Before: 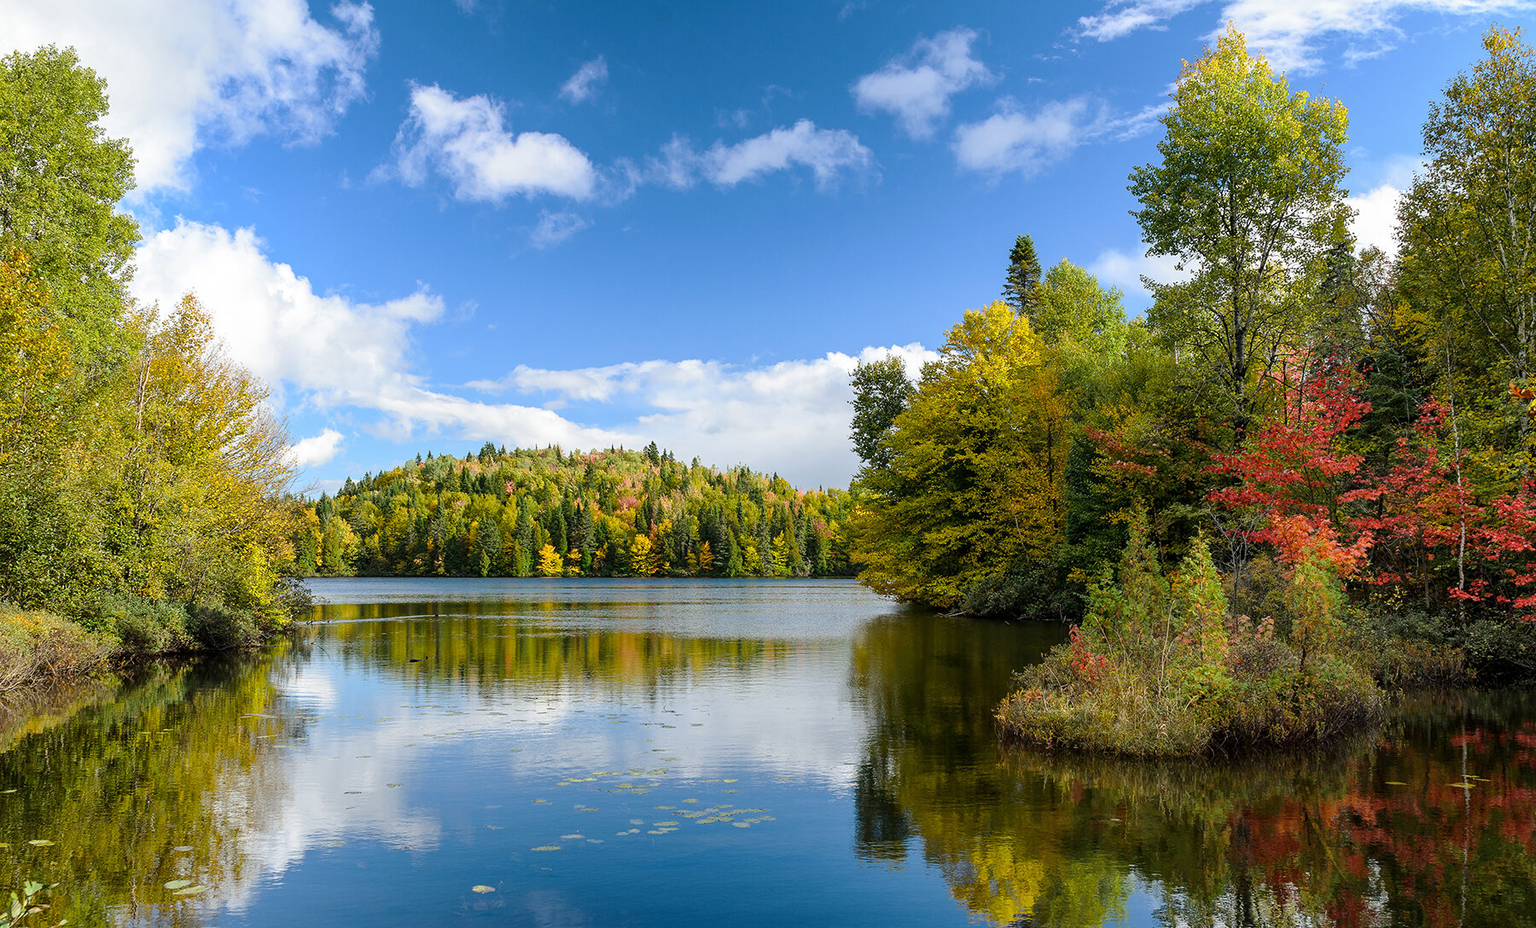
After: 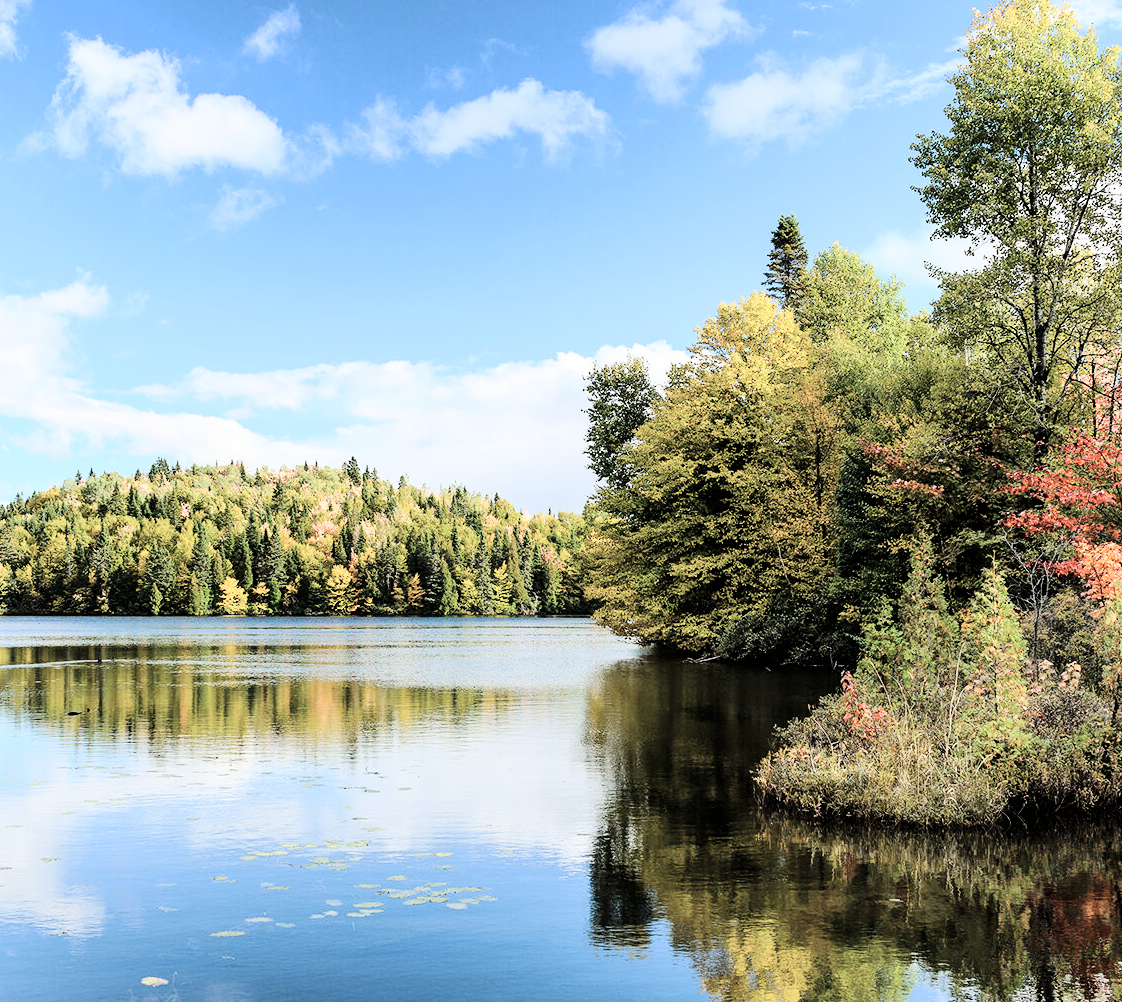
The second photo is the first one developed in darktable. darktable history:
tone curve: curves: ch0 [(0, 0) (0.004, 0) (0.133, 0.071) (0.325, 0.456) (0.832, 0.957) (1, 1)], color space Lab, linked channels, preserve colors none
crop and rotate: left 22.918%, top 5.629%, right 14.711%, bottom 2.247%
color zones: curves: ch0 [(0, 0.559) (0.153, 0.551) (0.229, 0.5) (0.429, 0.5) (0.571, 0.5) (0.714, 0.5) (0.857, 0.5) (1, 0.559)]; ch1 [(0, 0.417) (0.112, 0.336) (0.213, 0.26) (0.429, 0.34) (0.571, 0.35) (0.683, 0.331) (0.857, 0.344) (1, 0.417)]
